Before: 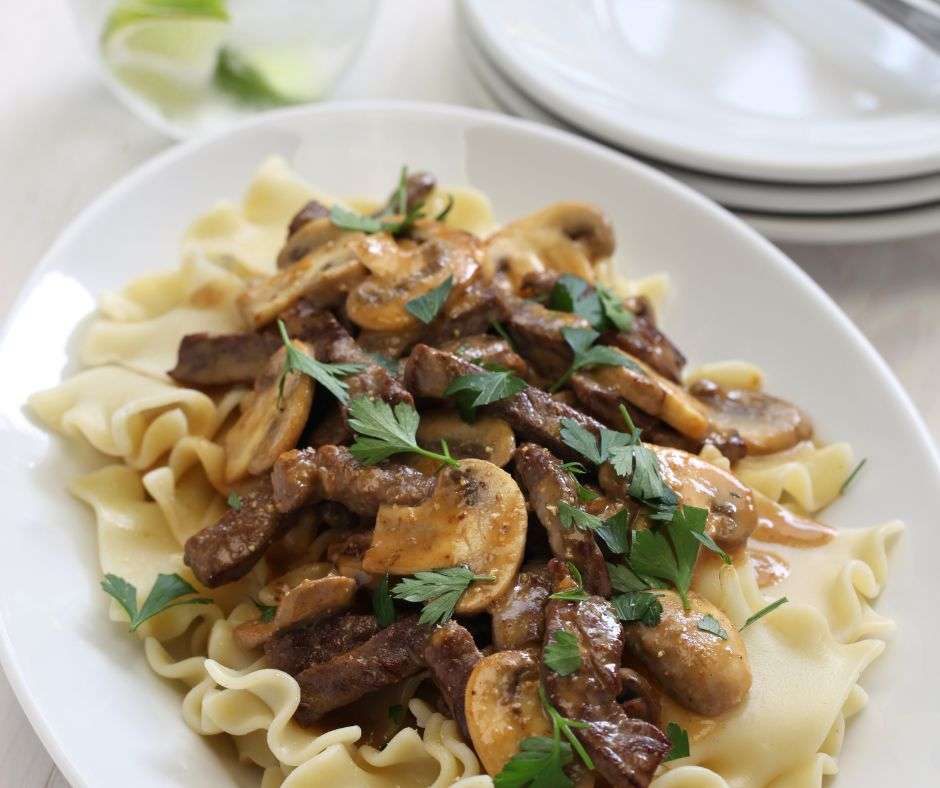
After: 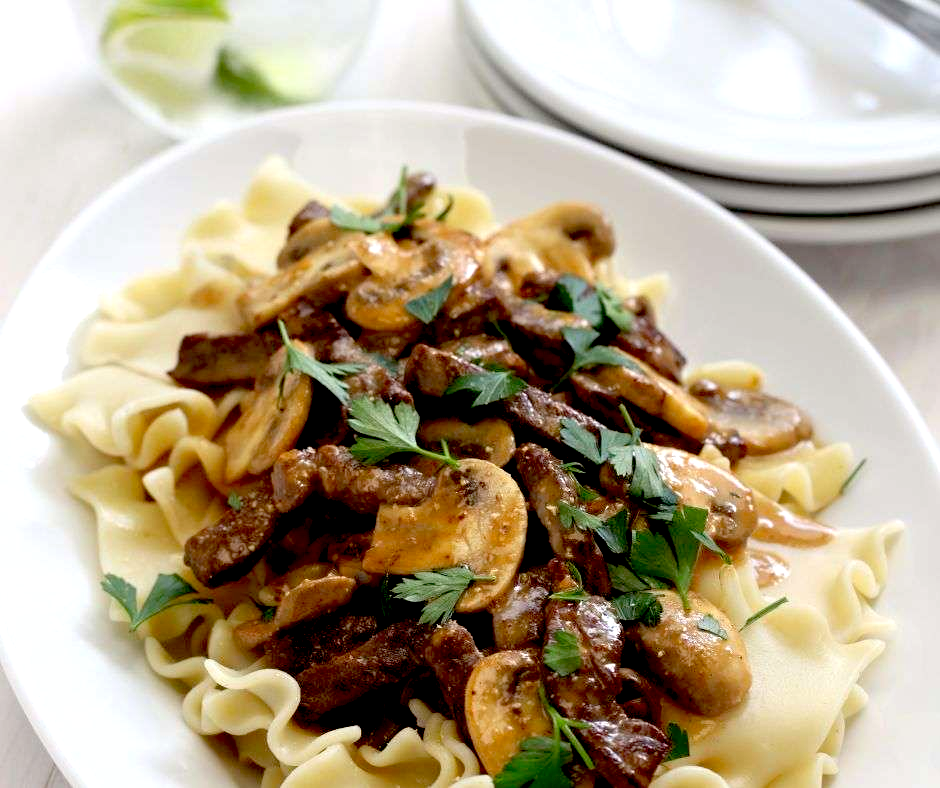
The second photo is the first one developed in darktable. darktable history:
exposure: black level correction 0.03, exposure 0.311 EV, compensate highlight preservation false
